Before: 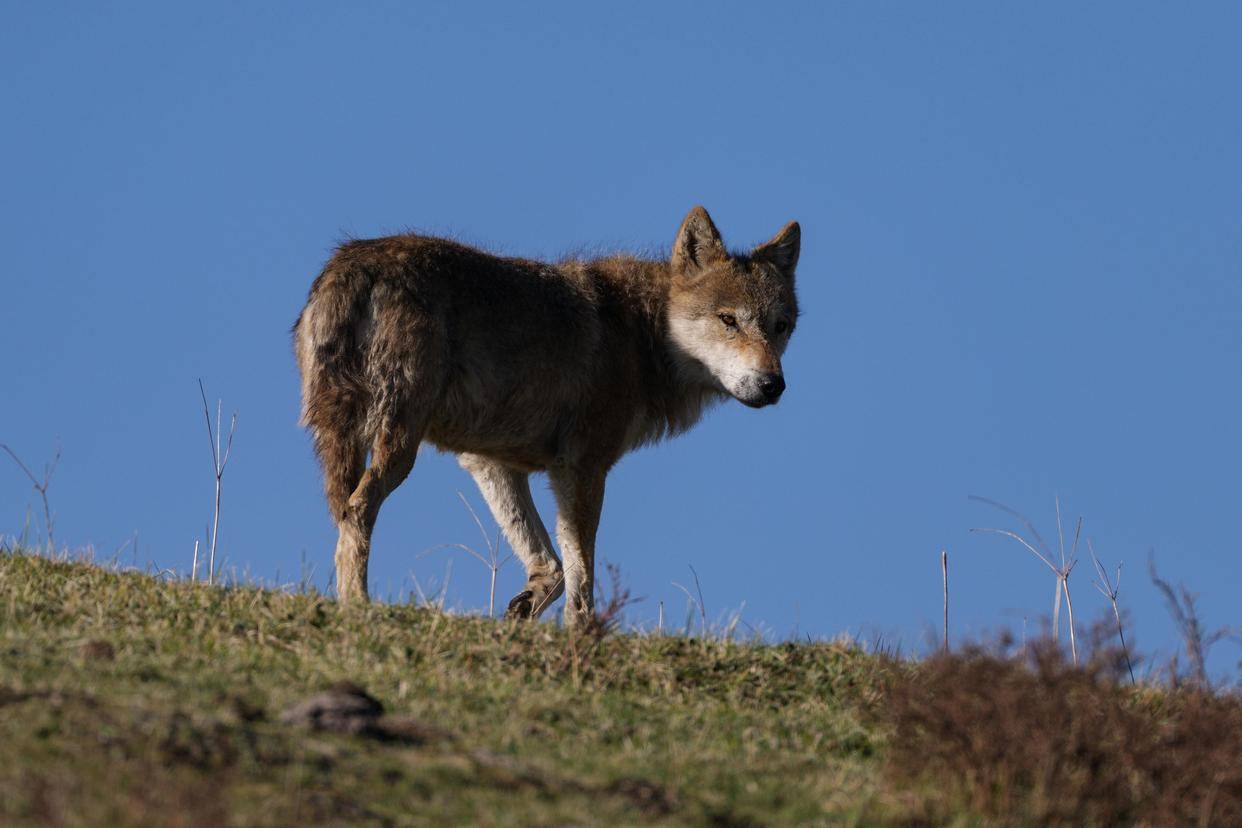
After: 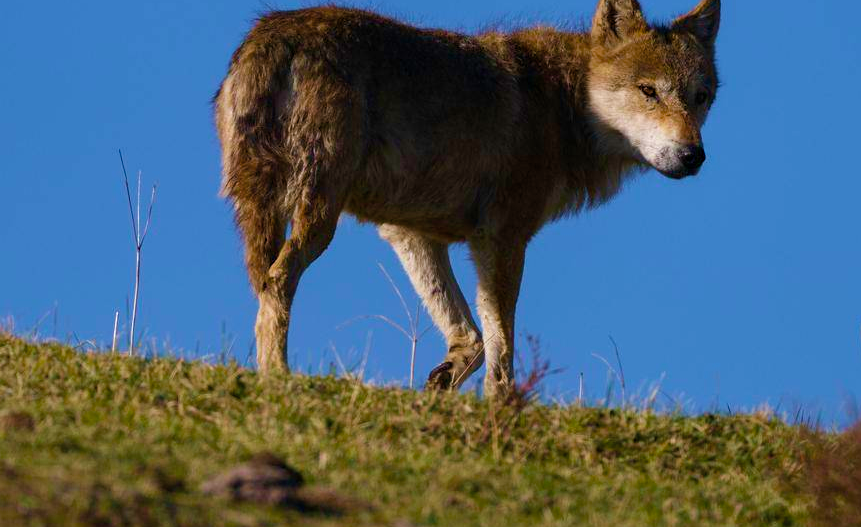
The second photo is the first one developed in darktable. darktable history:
color balance rgb: linear chroma grading › global chroma 18.9%, perceptual saturation grading › global saturation 20%, perceptual saturation grading › highlights -25%, perceptual saturation grading › shadows 50%, global vibrance 18.93%
velvia: strength 45%
crop: left 6.488%, top 27.668%, right 24.183%, bottom 8.656%
contrast brightness saturation: saturation -0.17
